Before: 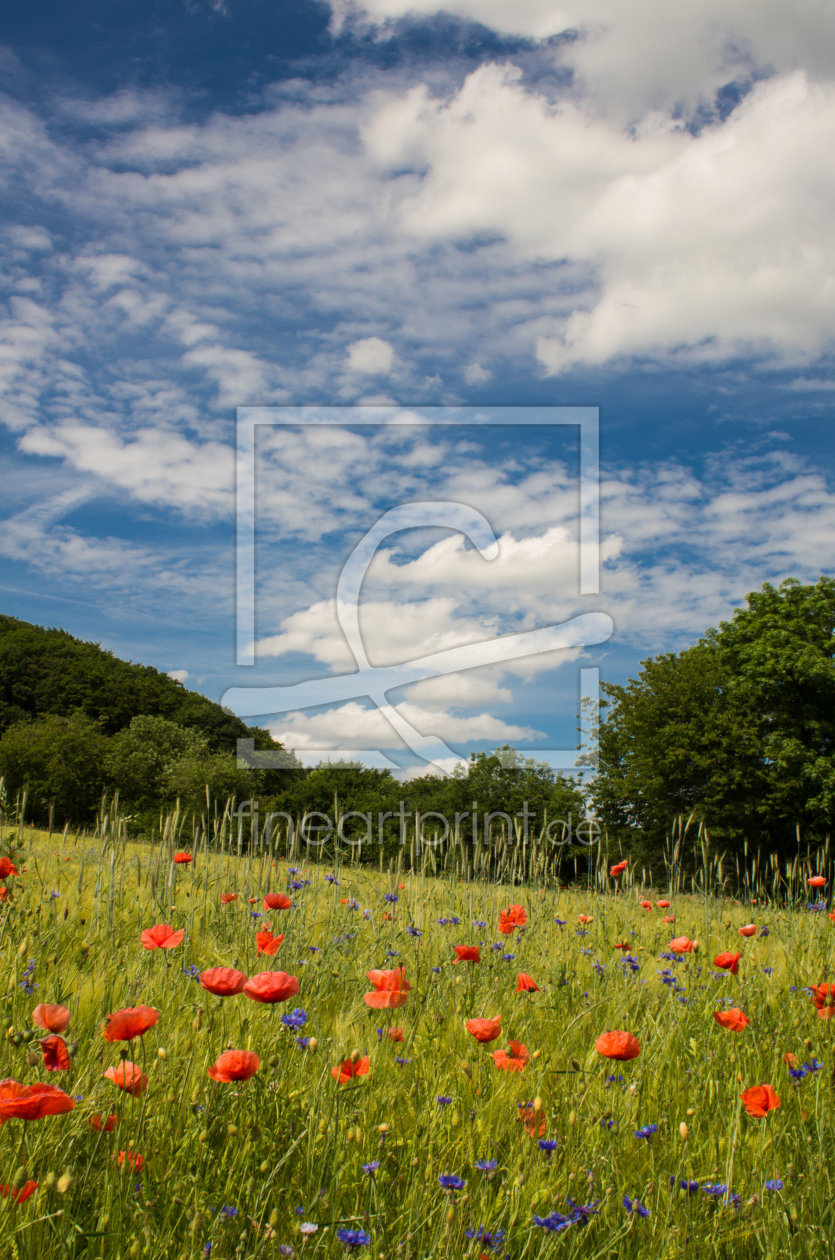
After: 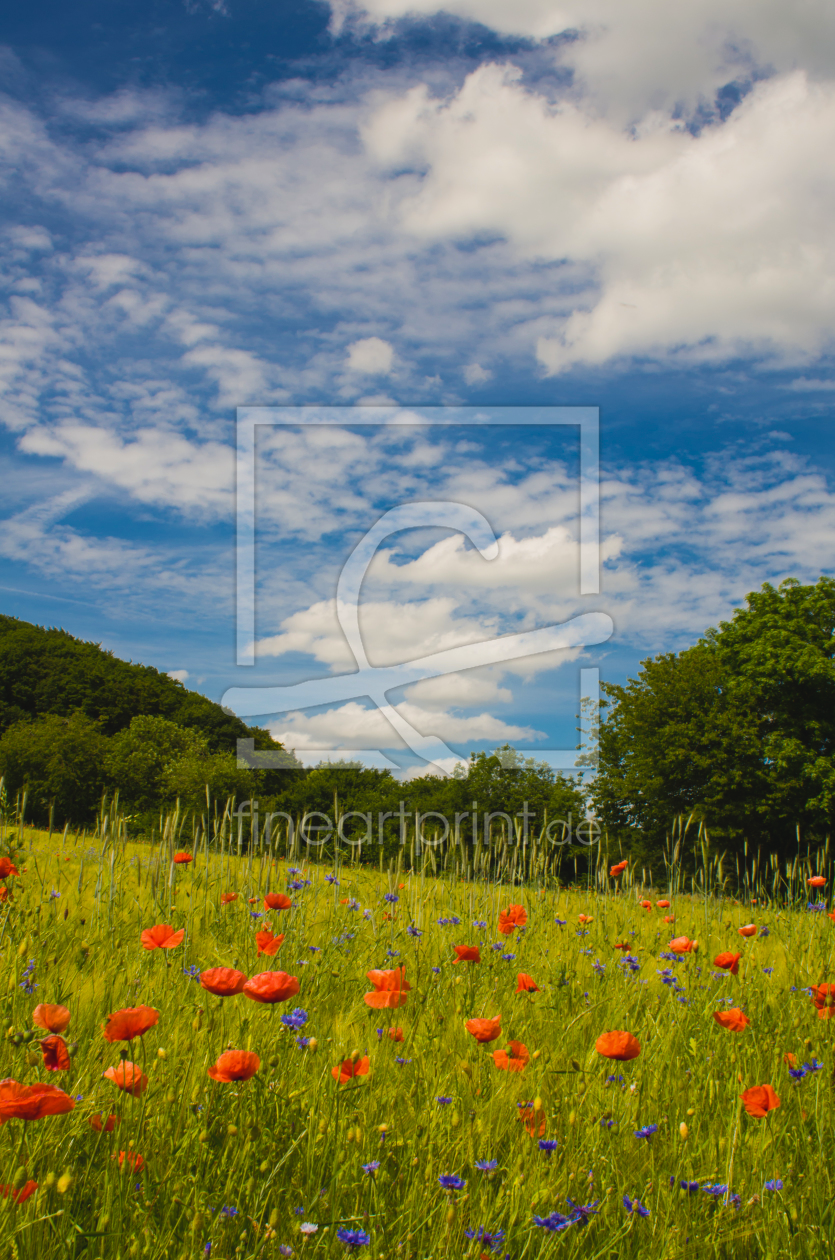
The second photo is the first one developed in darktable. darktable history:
contrast brightness saturation: contrast -0.093, saturation -0.1
color balance rgb: perceptual saturation grading › global saturation 37.299%
